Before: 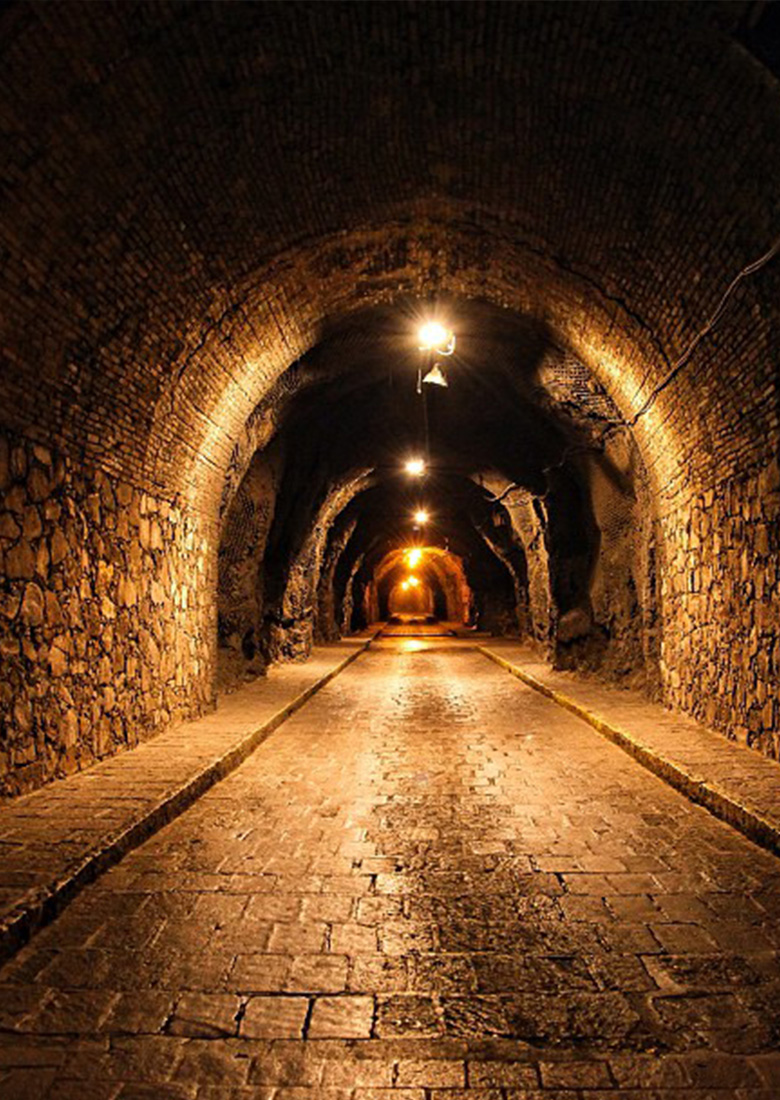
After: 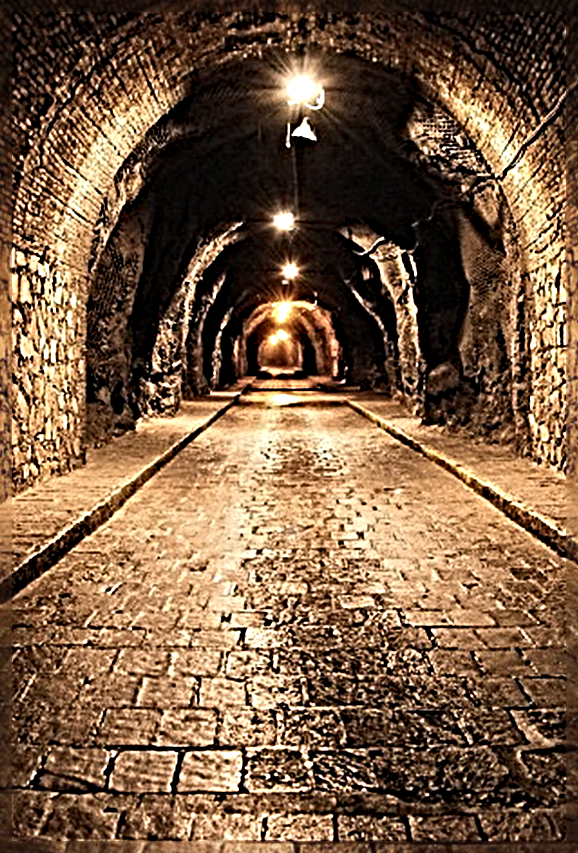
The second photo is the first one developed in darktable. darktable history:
exposure: compensate highlight preservation false
contrast brightness saturation: contrast 0.103, saturation -0.295
sharpen: radius 6.268, amount 1.805, threshold 0.118
crop: left 16.881%, top 22.366%, right 8.997%
color calibration: illuminant same as pipeline (D50), adaptation XYZ, x 0.347, y 0.357, temperature 5021.72 K
